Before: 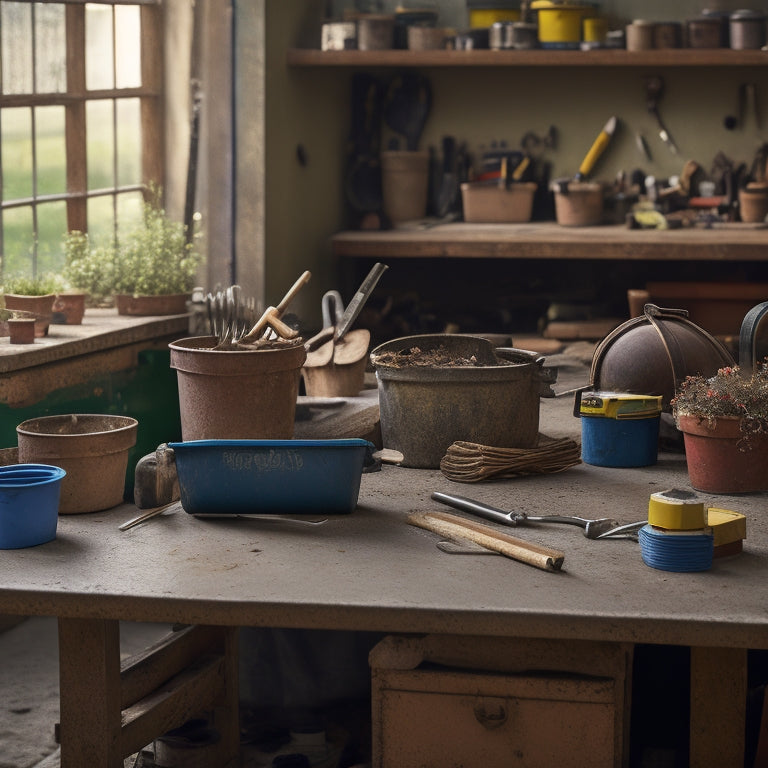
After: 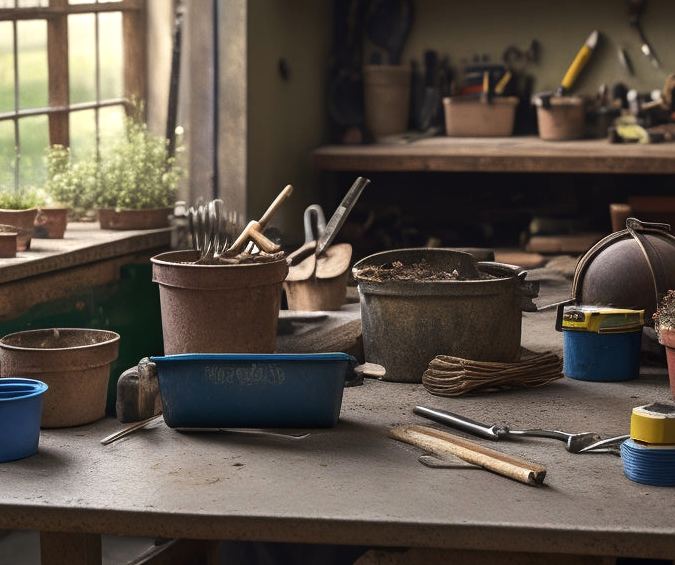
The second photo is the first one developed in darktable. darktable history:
crop and rotate: left 2.425%, top 11.305%, right 9.6%, bottom 15.08%
tone equalizer: -8 EV -0.417 EV, -7 EV -0.389 EV, -6 EV -0.333 EV, -5 EV -0.222 EV, -3 EV 0.222 EV, -2 EV 0.333 EV, -1 EV 0.389 EV, +0 EV 0.417 EV, edges refinement/feathering 500, mask exposure compensation -1.57 EV, preserve details no
